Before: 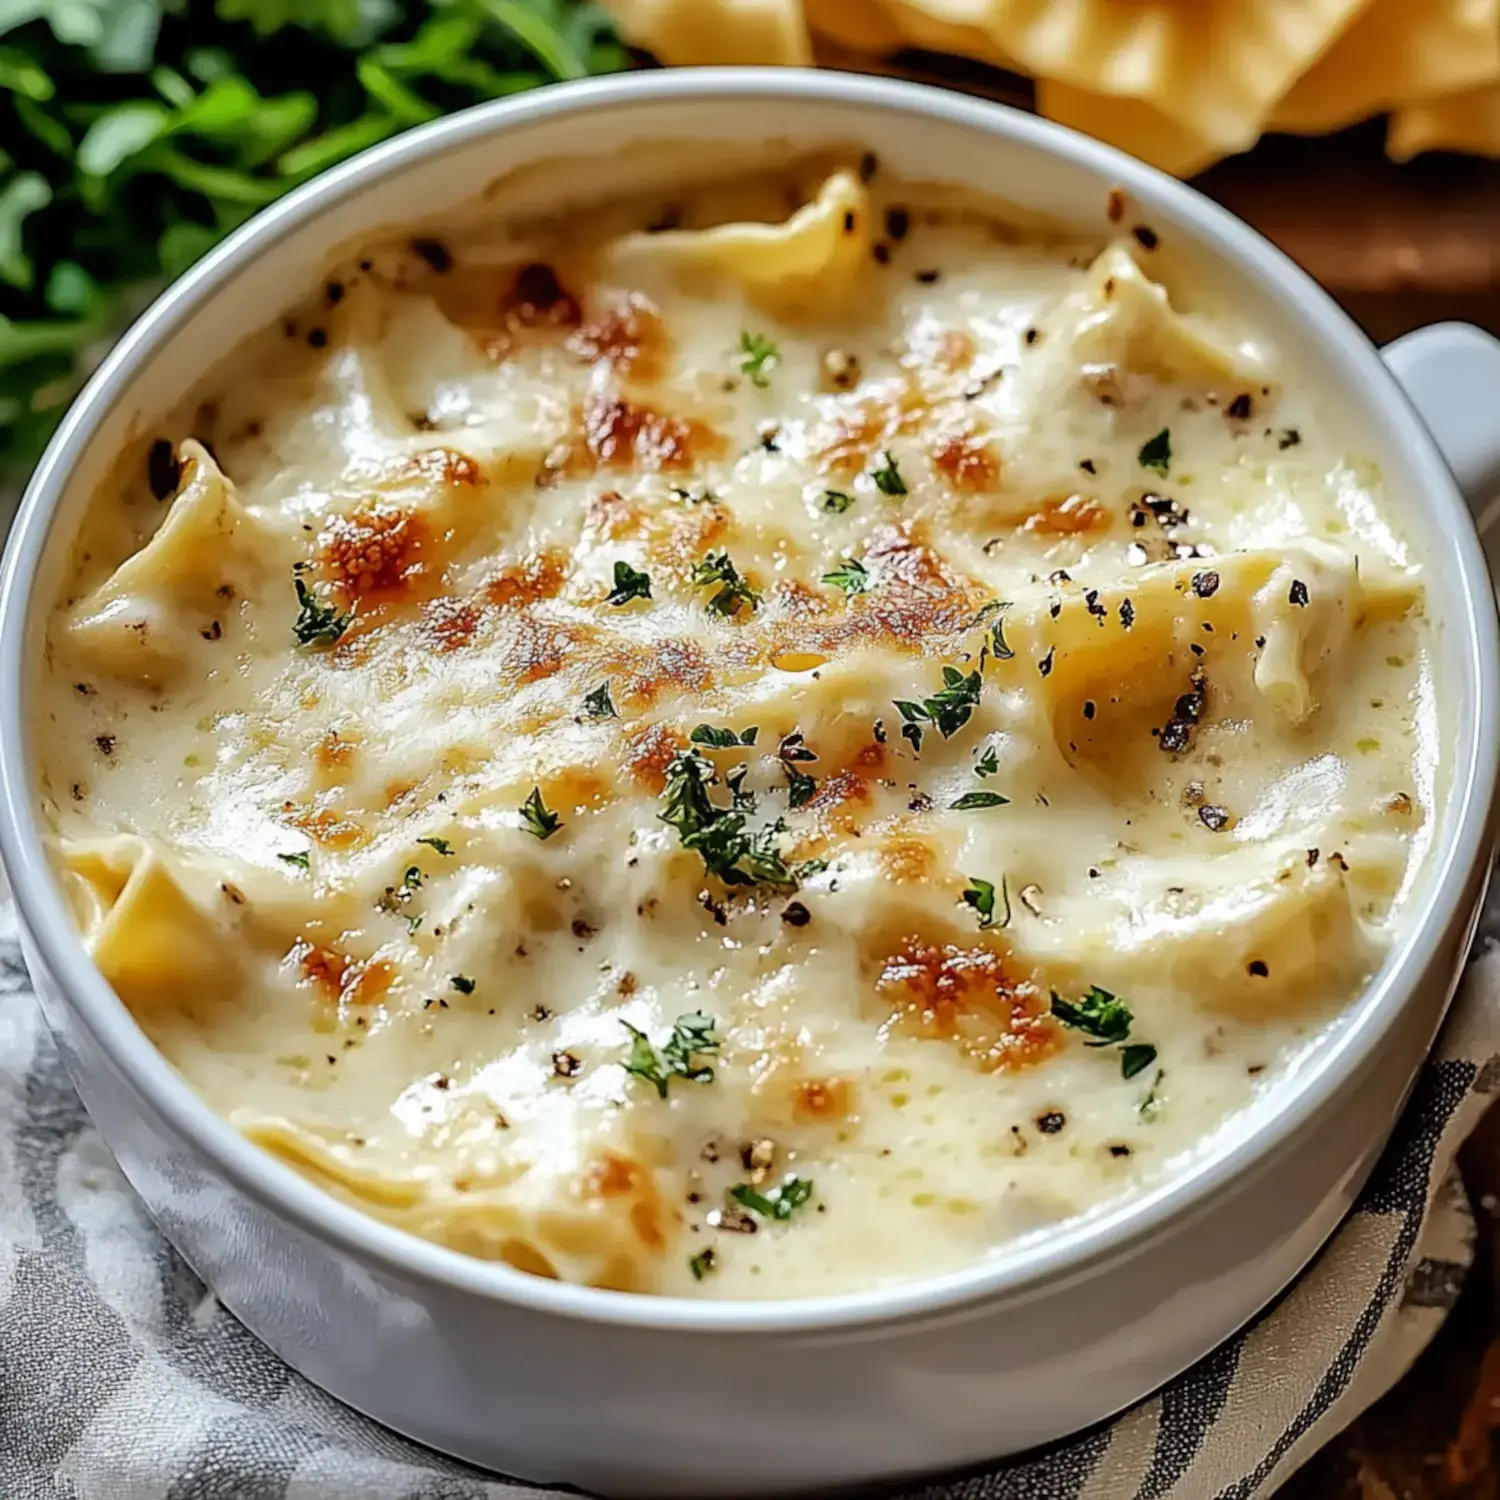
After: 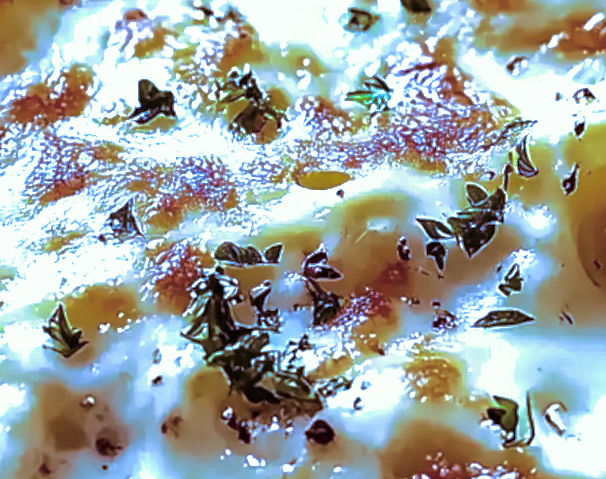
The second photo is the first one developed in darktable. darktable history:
exposure: exposure 0.785 EV, compensate highlight preservation false
color balance rgb: on, module defaults
contrast brightness saturation: contrast 0.07, brightness -0.13, saturation 0.06
shadows and highlights: highlights -60
white balance: red 0.766, blue 1.537
split-toning: on, module defaults
crop: left 31.751%, top 32.172%, right 27.8%, bottom 35.83%
velvia: on, module defaults
